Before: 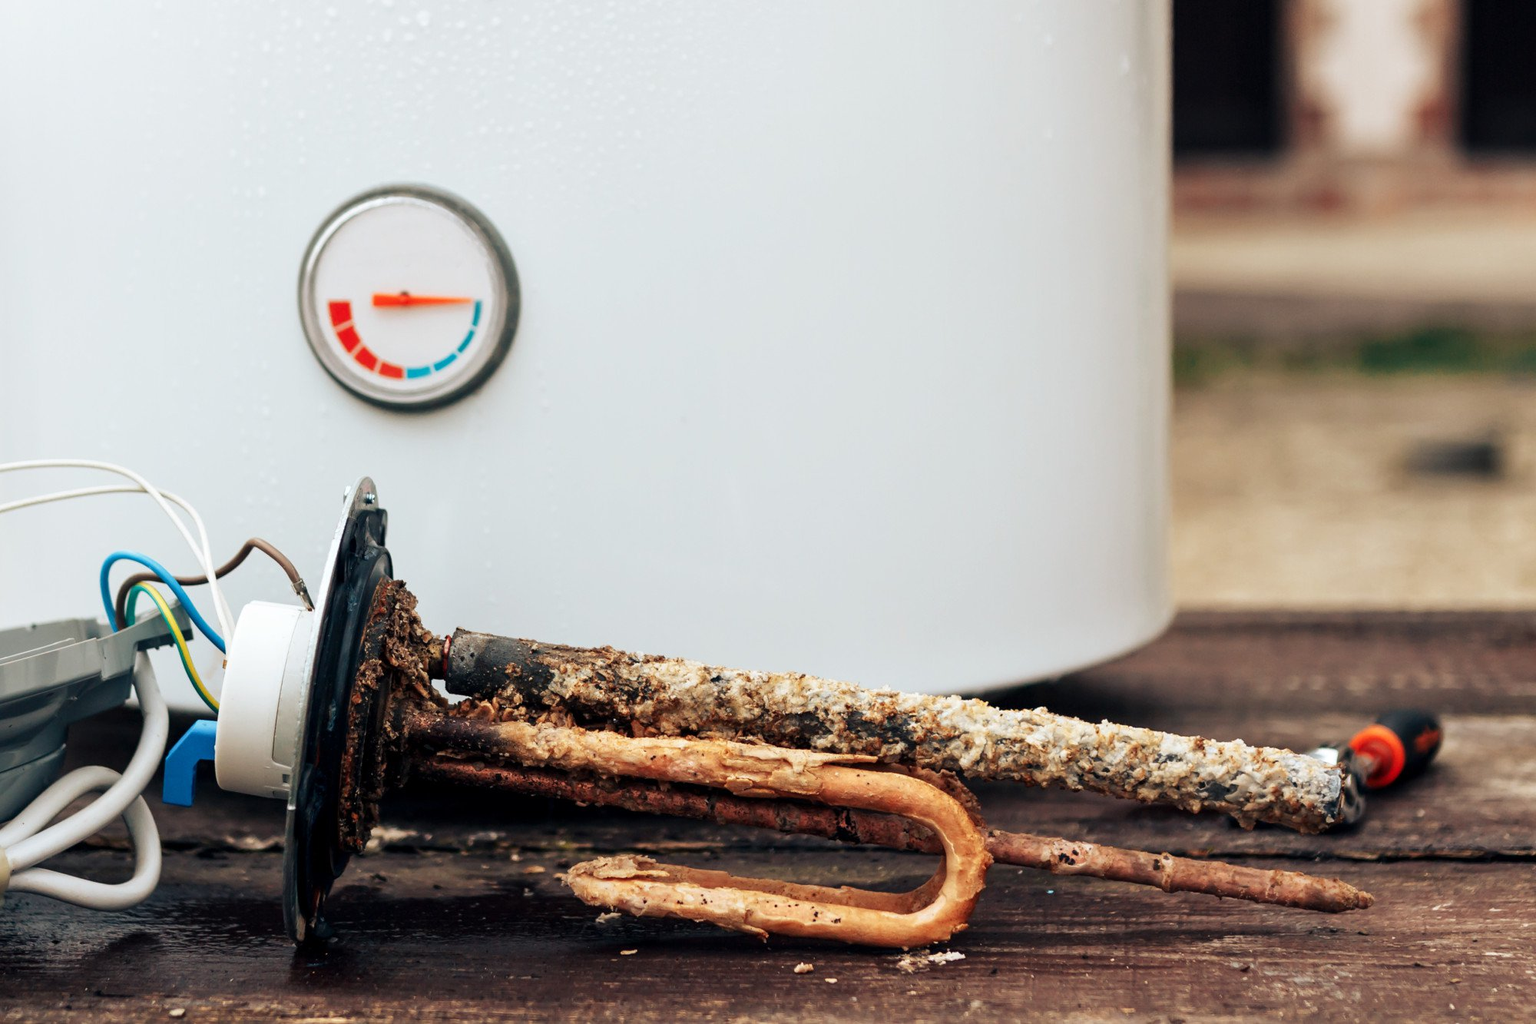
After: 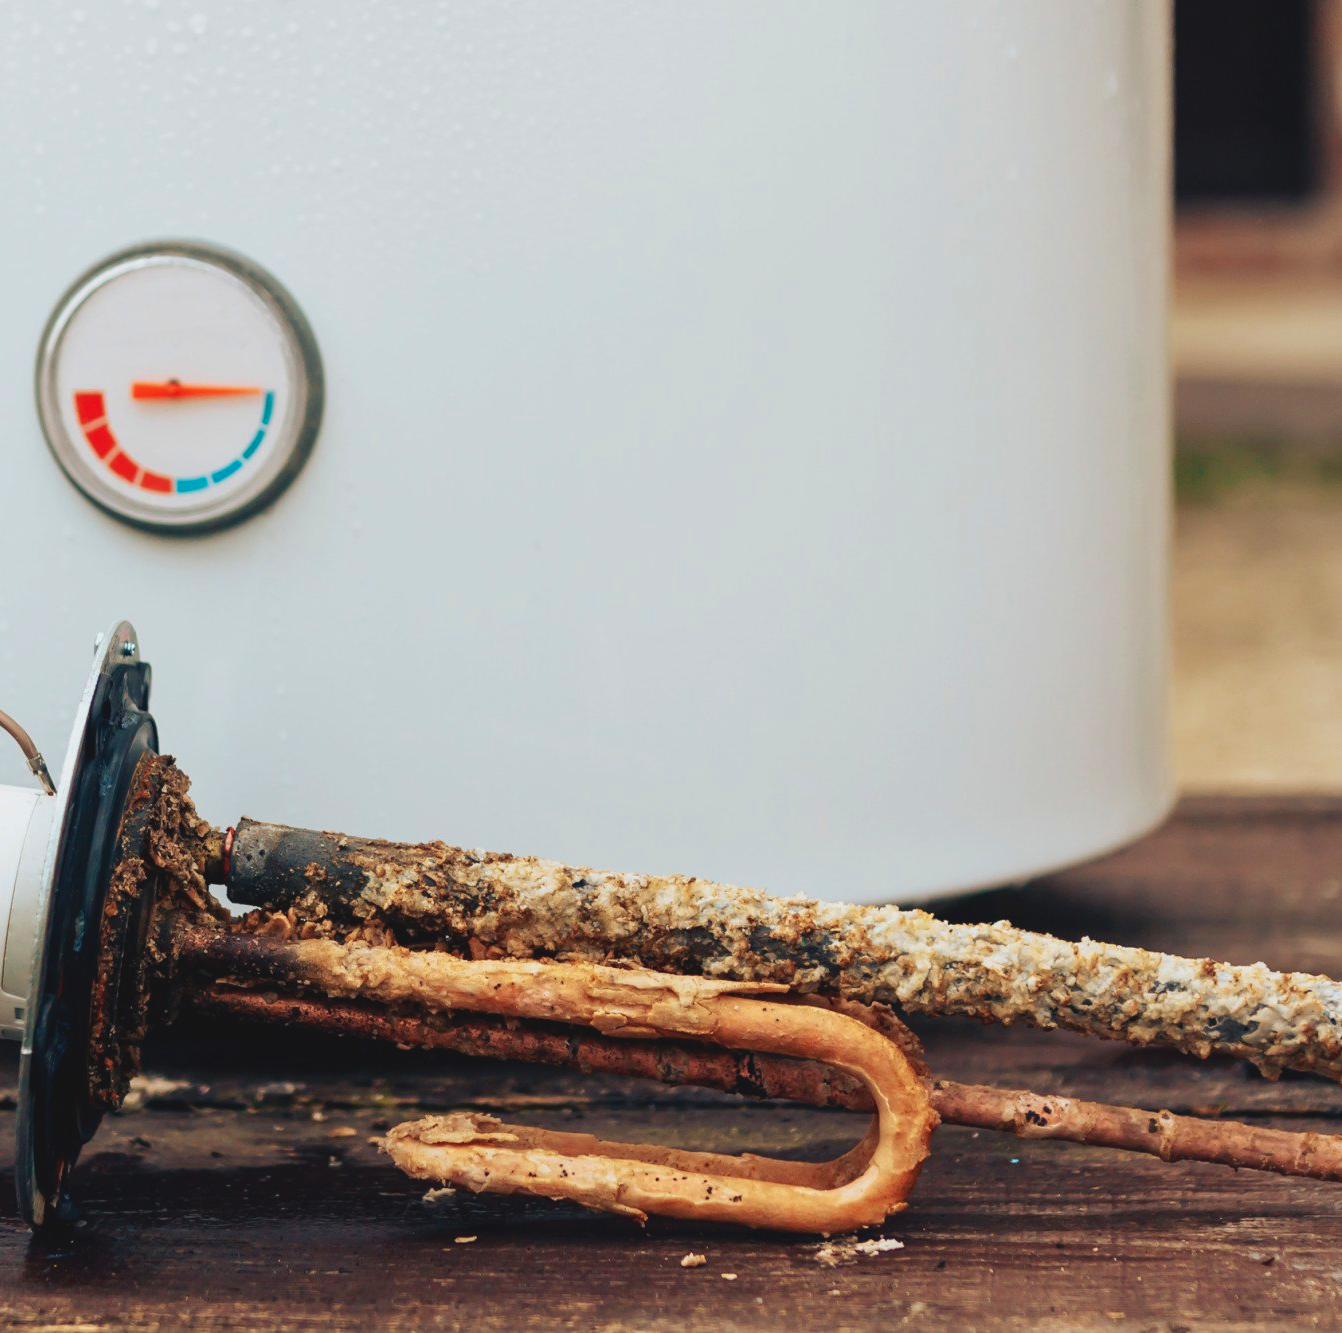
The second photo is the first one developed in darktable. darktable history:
crop and rotate: left 17.687%, right 15.17%
velvia: on, module defaults
contrast brightness saturation: contrast -0.127
